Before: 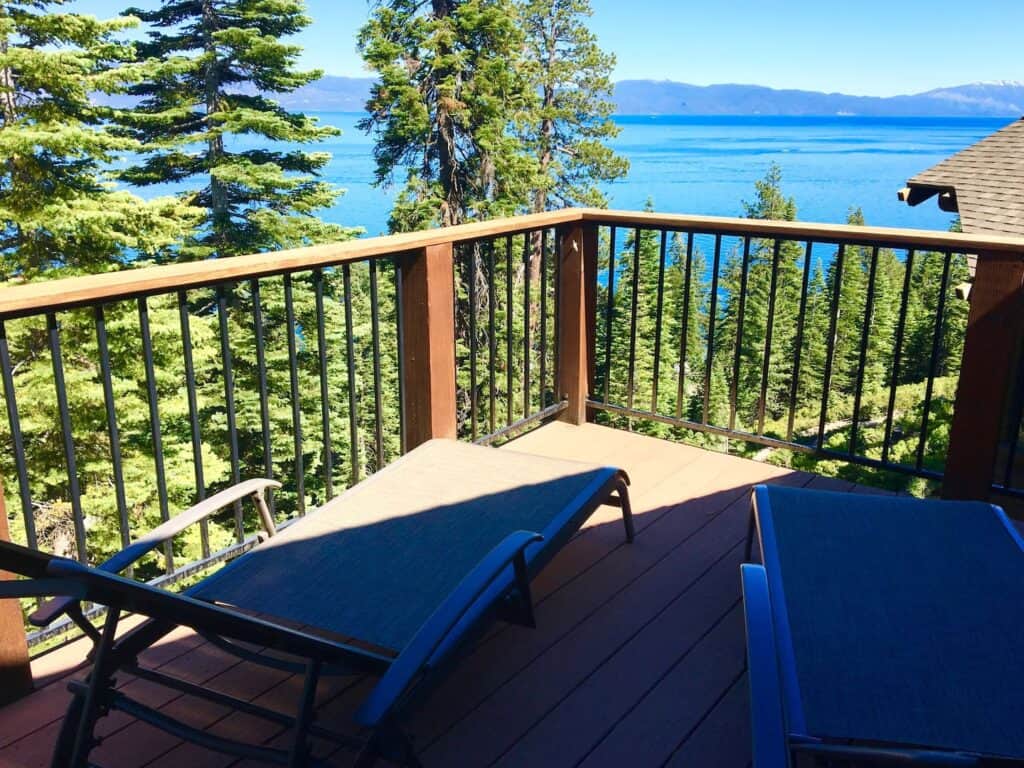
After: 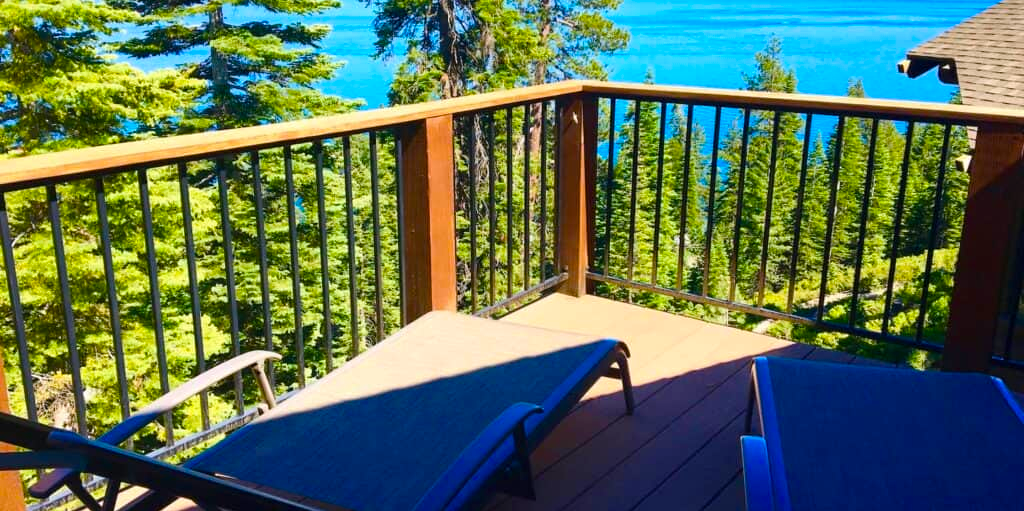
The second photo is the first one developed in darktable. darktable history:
white balance: red 1.004, blue 1.024
color balance rgb: linear chroma grading › global chroma 15%, perceptual saturation grading › global saturation 30%
crop: top 16.727%, bottom 16.727%
